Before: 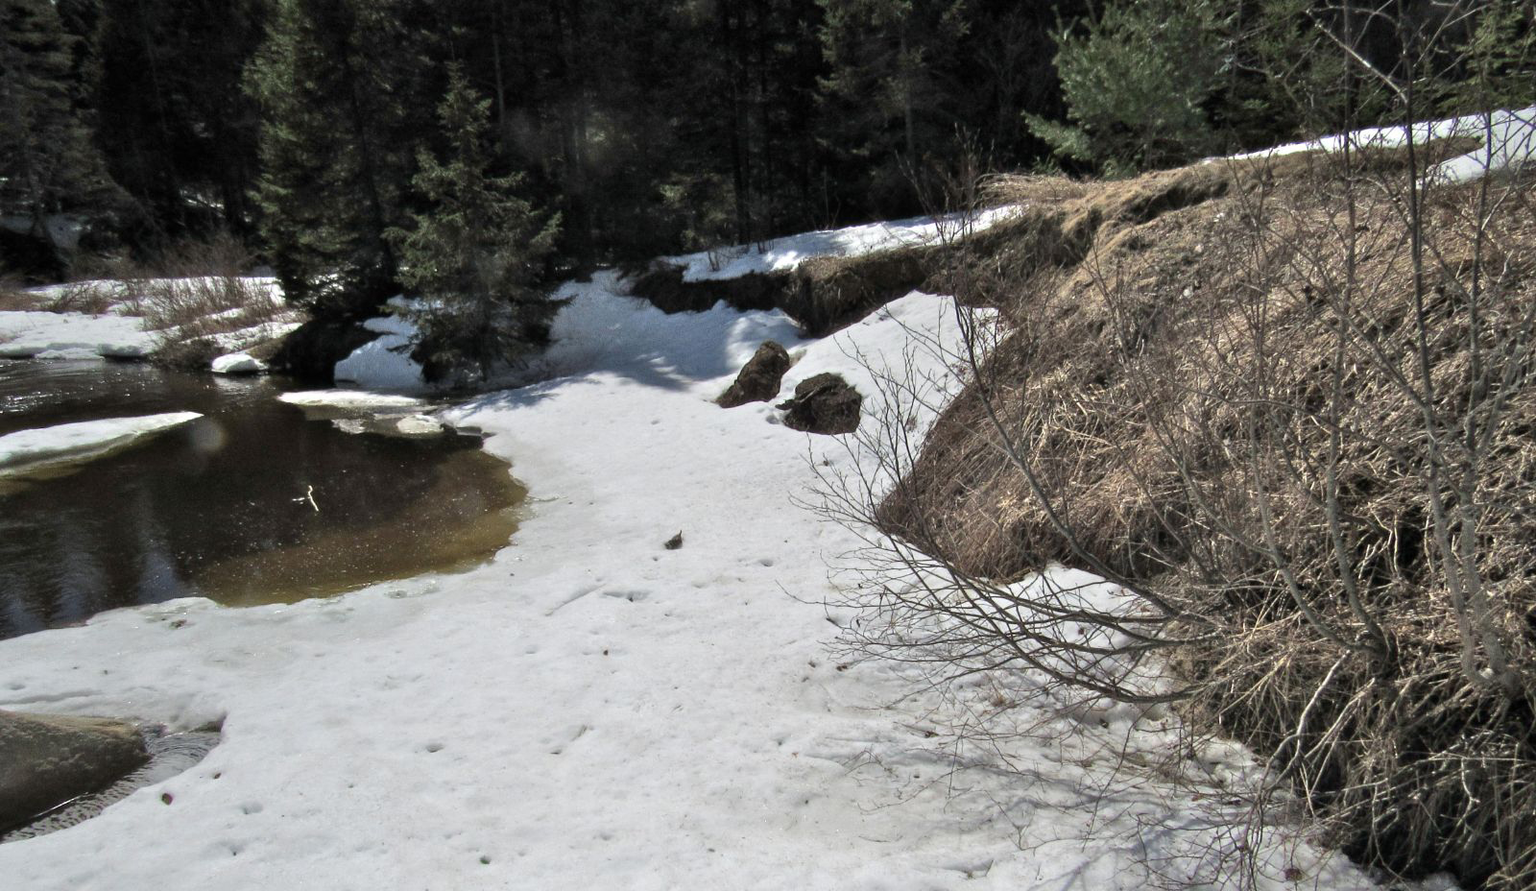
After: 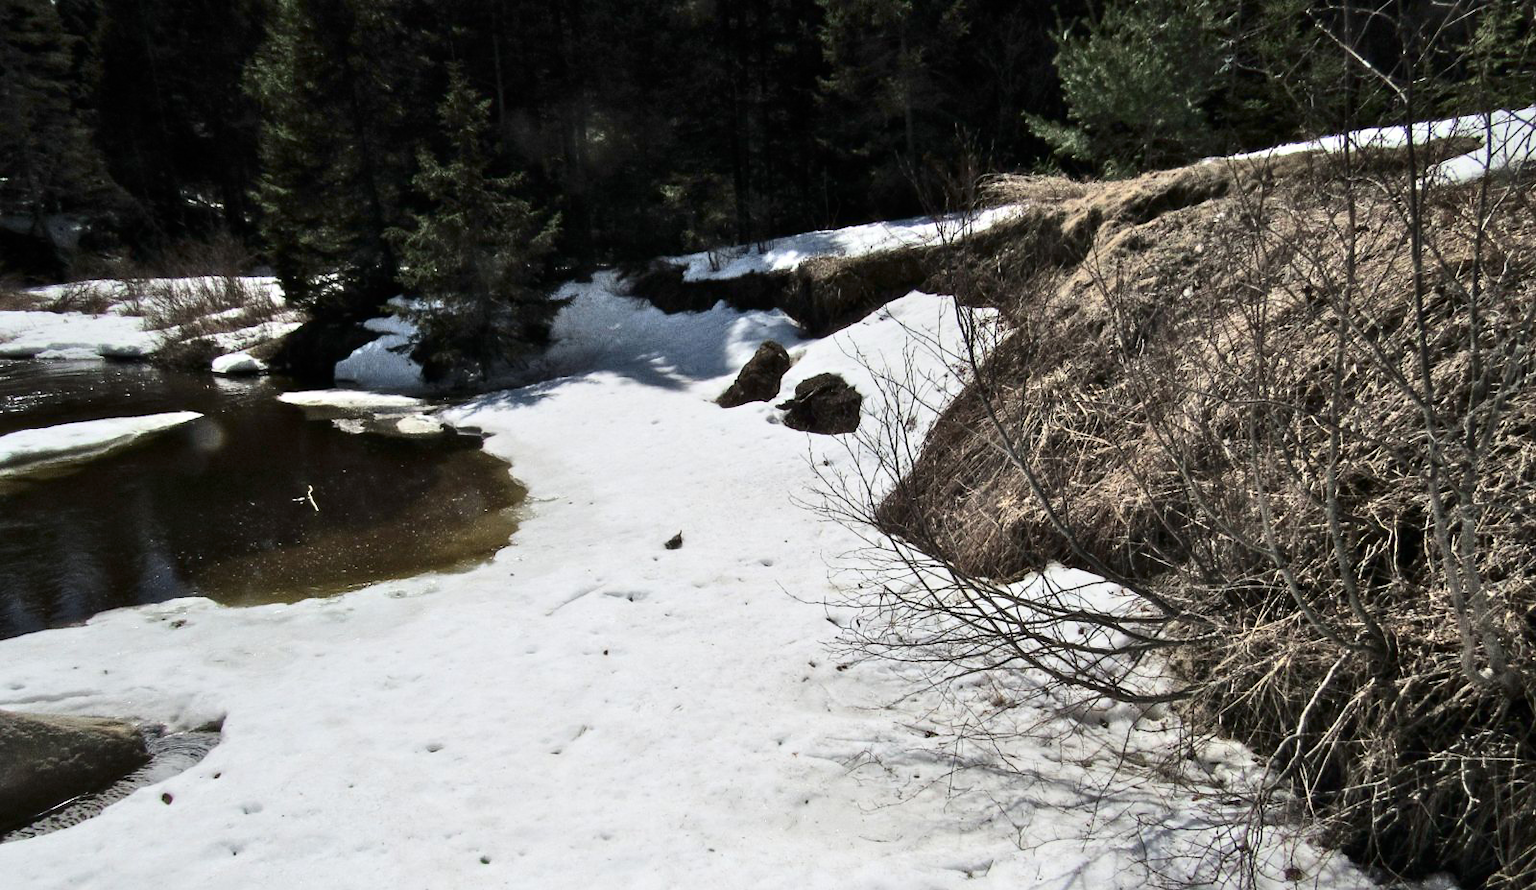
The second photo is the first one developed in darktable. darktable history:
contrast brightness saturation: contrast 0.28
shadows and highlights: shadows 4.1, highlights -17.6, soften with gaussian
